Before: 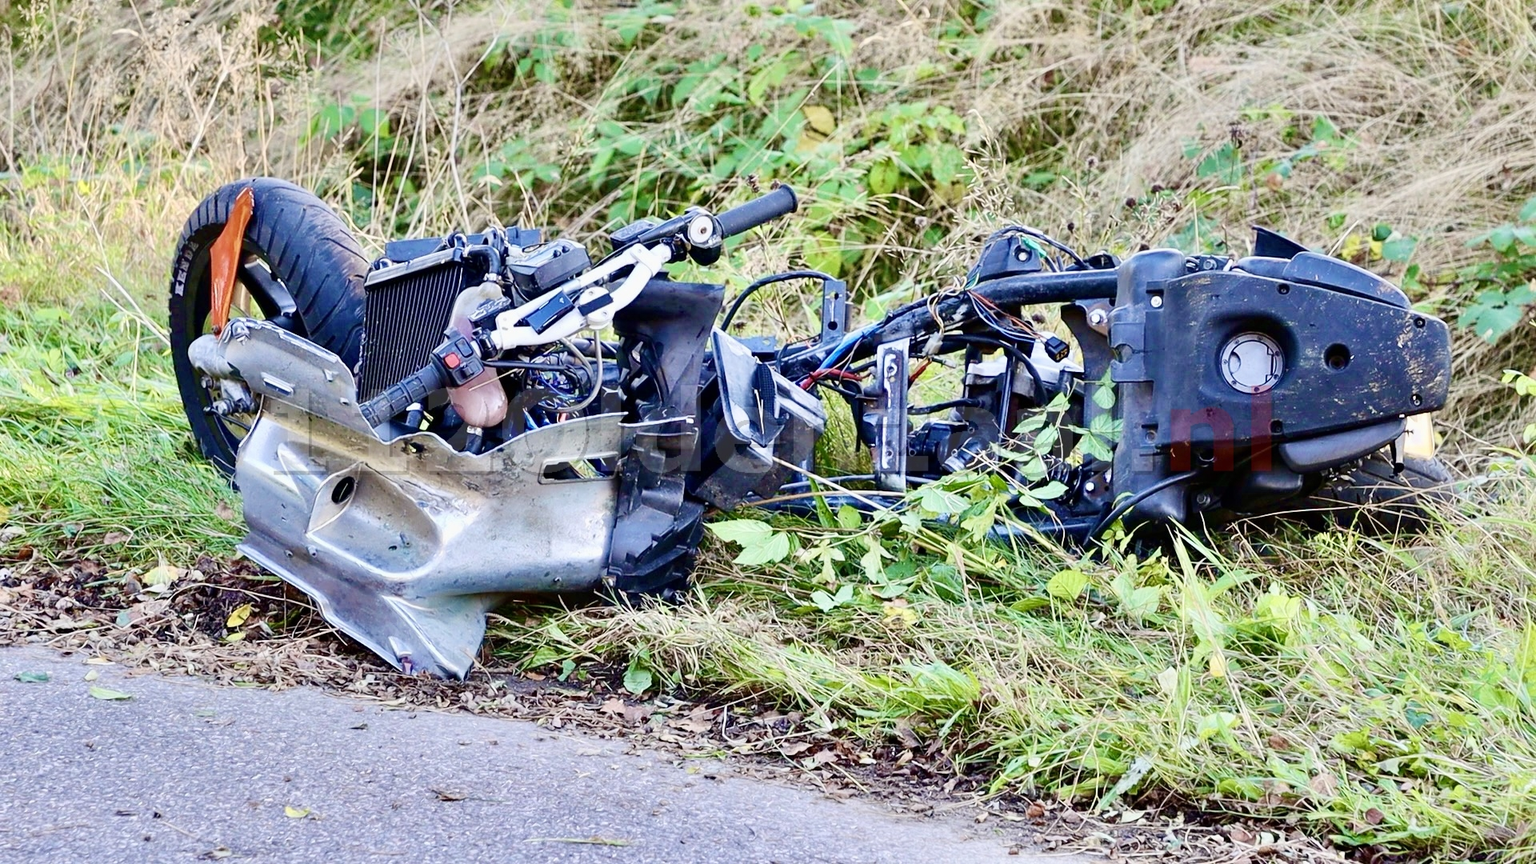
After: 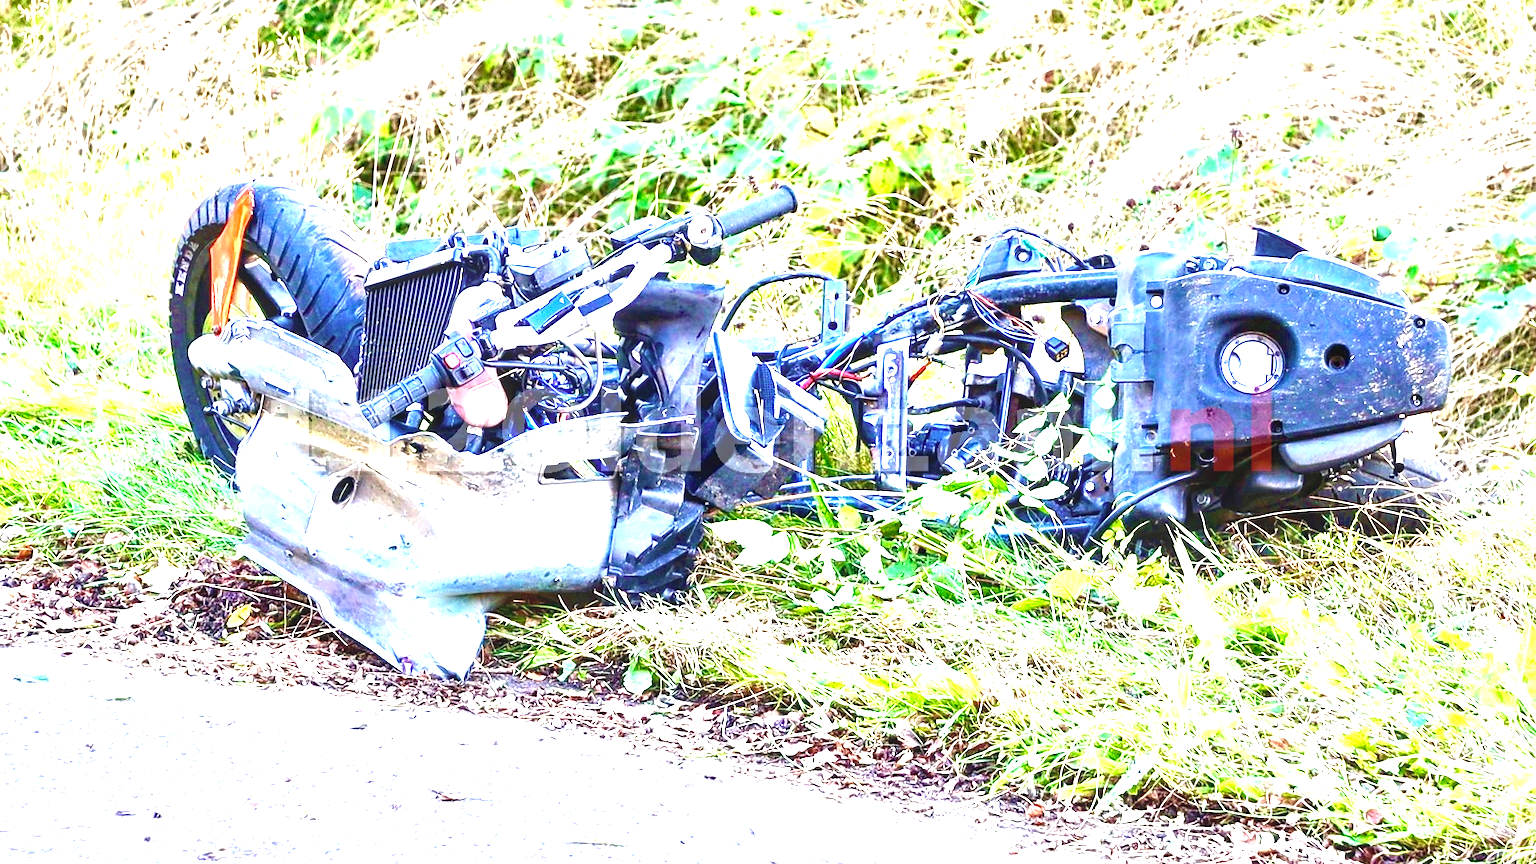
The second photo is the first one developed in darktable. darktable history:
local contrast: on, module defaults
exposure: black level correction 0, exposure 1.759 EV, compensate exposure bias true, compensate highlight preservation false
